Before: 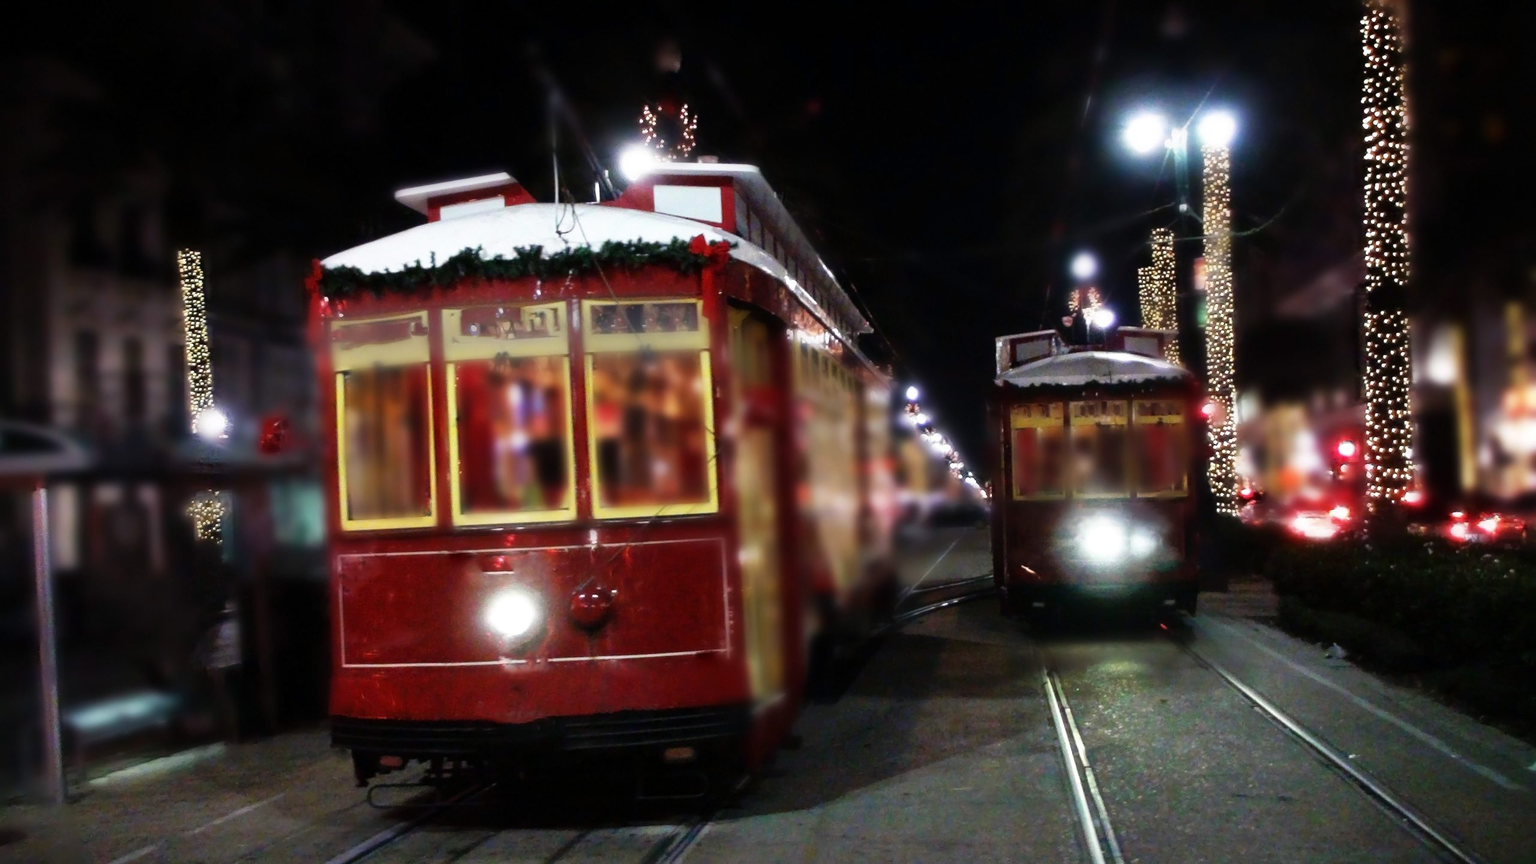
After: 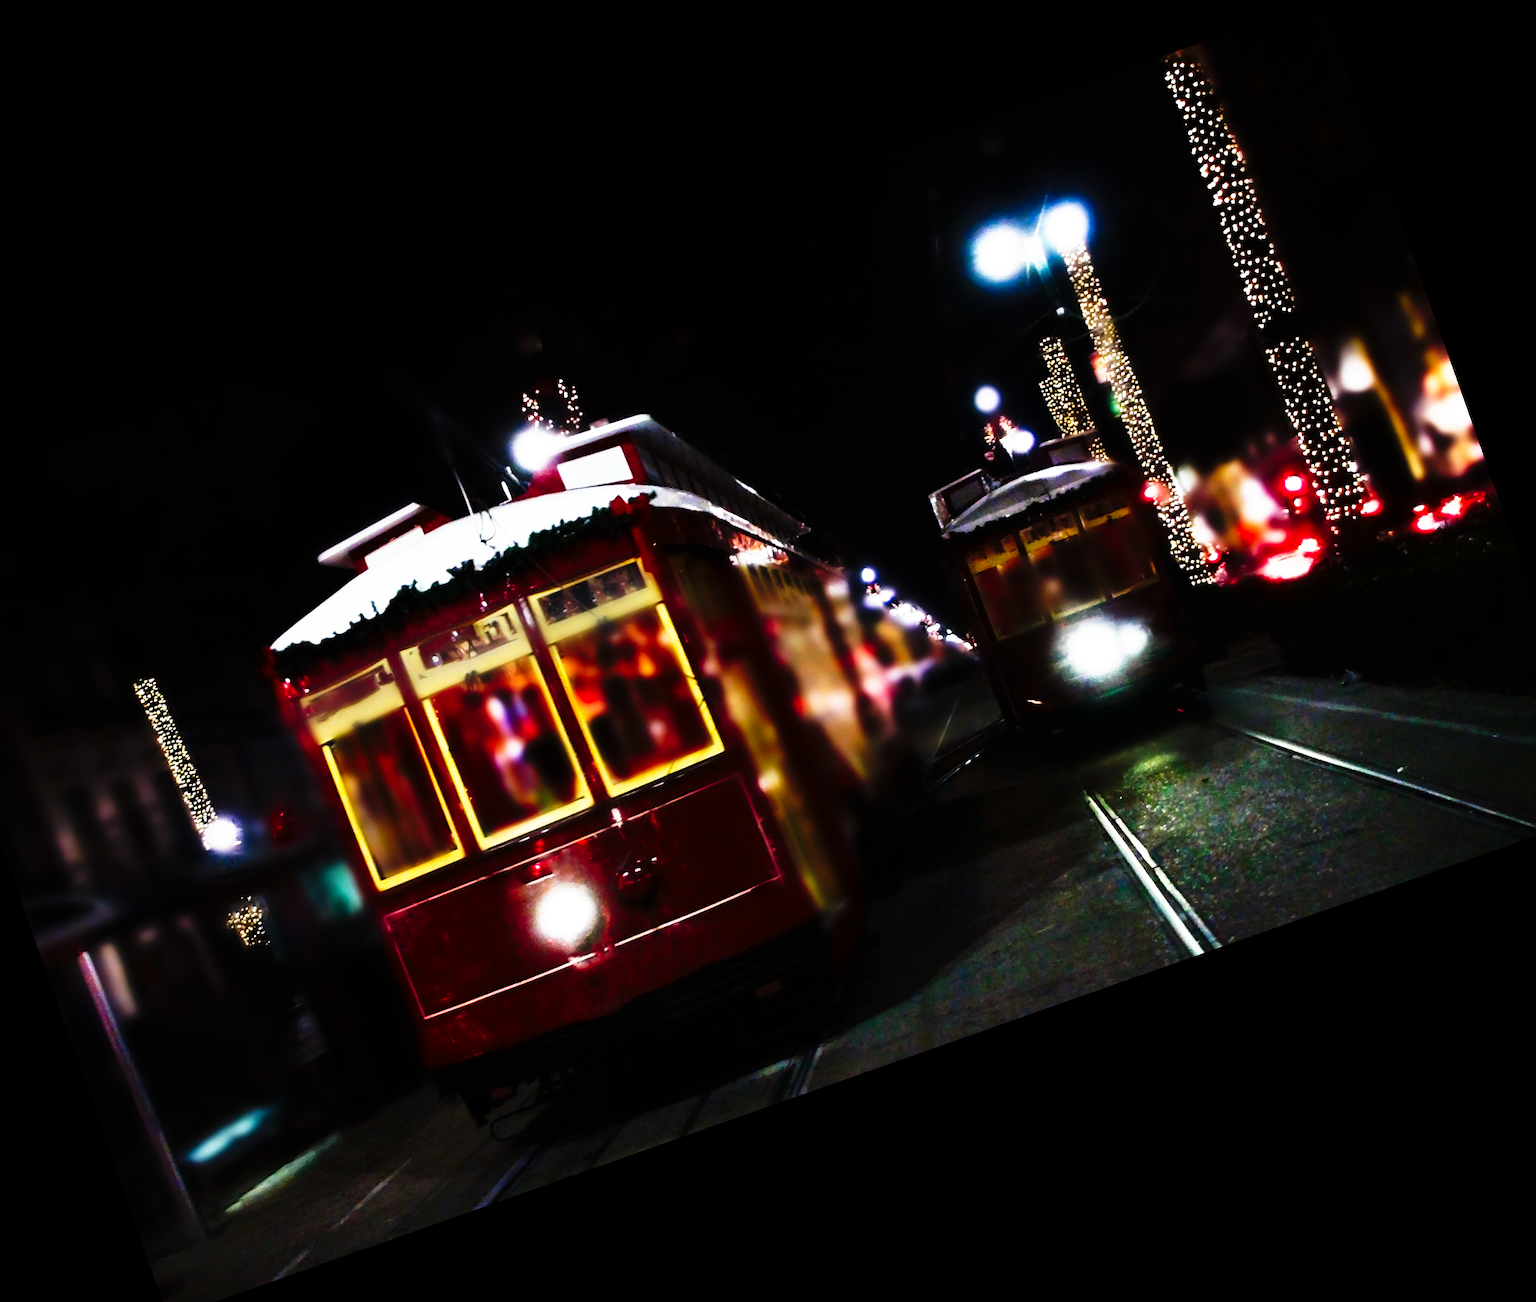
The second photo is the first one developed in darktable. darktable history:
crop and rotate: angle 19.43°, left 6.812%, right 4.125%, bottom 1.087%
tone curve: curves: ch0 [(0, 0) (0.003, 0.003) (0.011, 0.006) (0.025, 0.01) (0.044, 0.015) (0.069, 0.02) (0.1, 0.027) (0.136, 0.036) (0.177, 0.05) (0.224, 0.07) (0.277, 0.12) (0.335, 0.208) (0.399, 0.334) (0.468, 0.473) (0.543, 0.636) (0.623, 0.795) (0.709, 0.907) (0.801, 0.97) (0.898, 0.989) (1, 1)], preserve colors none
contrast brightness saturation: brightness -0.09
